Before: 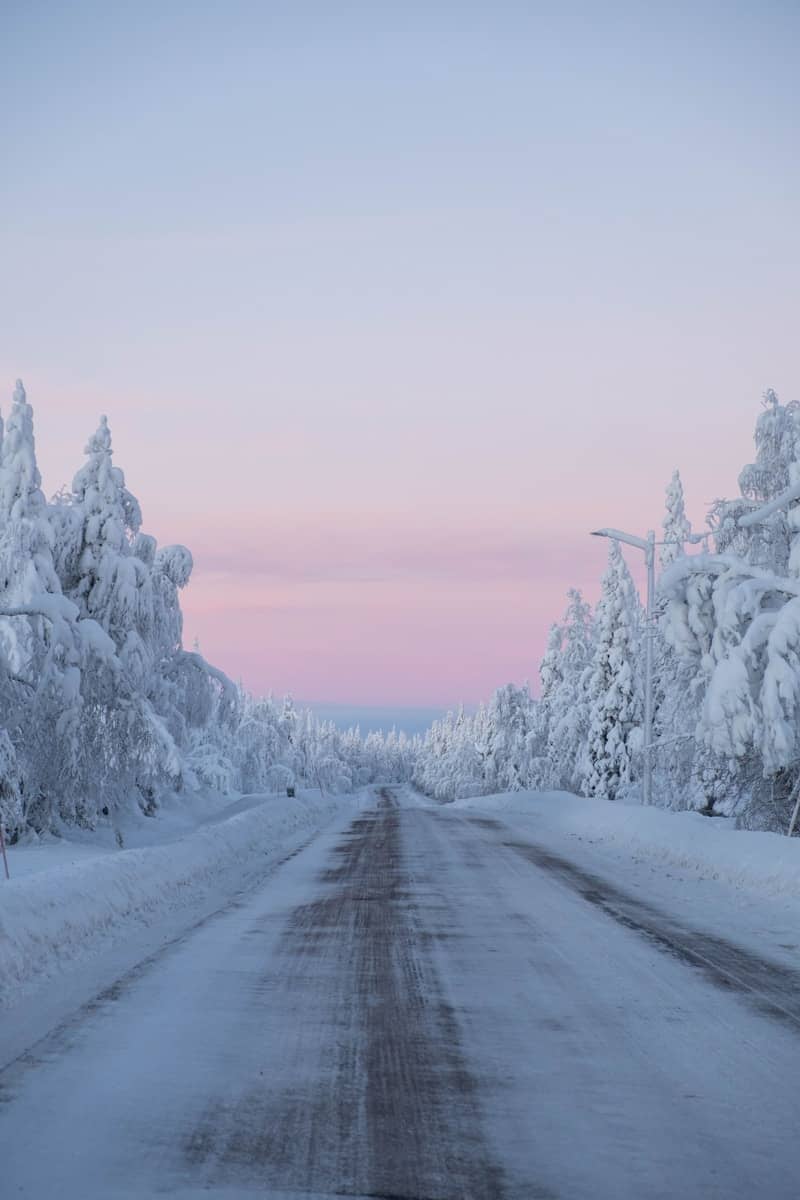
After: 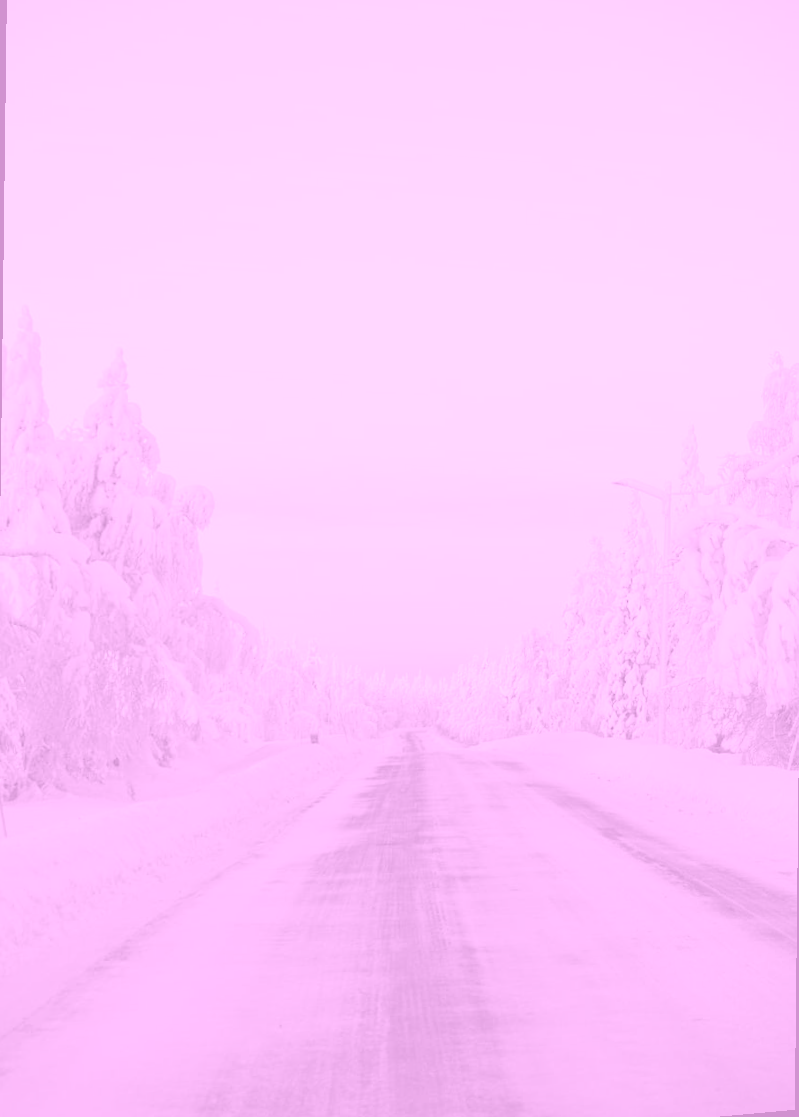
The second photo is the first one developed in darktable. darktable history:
rotate and perspective: rotation 0.679°, lens shift (horizontal) 0.136, crop left 0.009, crop right 0.991, crop top 0.078, crop bottom 0.95
colorize: hue 331.2°, saturation 75%, source mix 30.28%, lightness 70.52%, version 1
